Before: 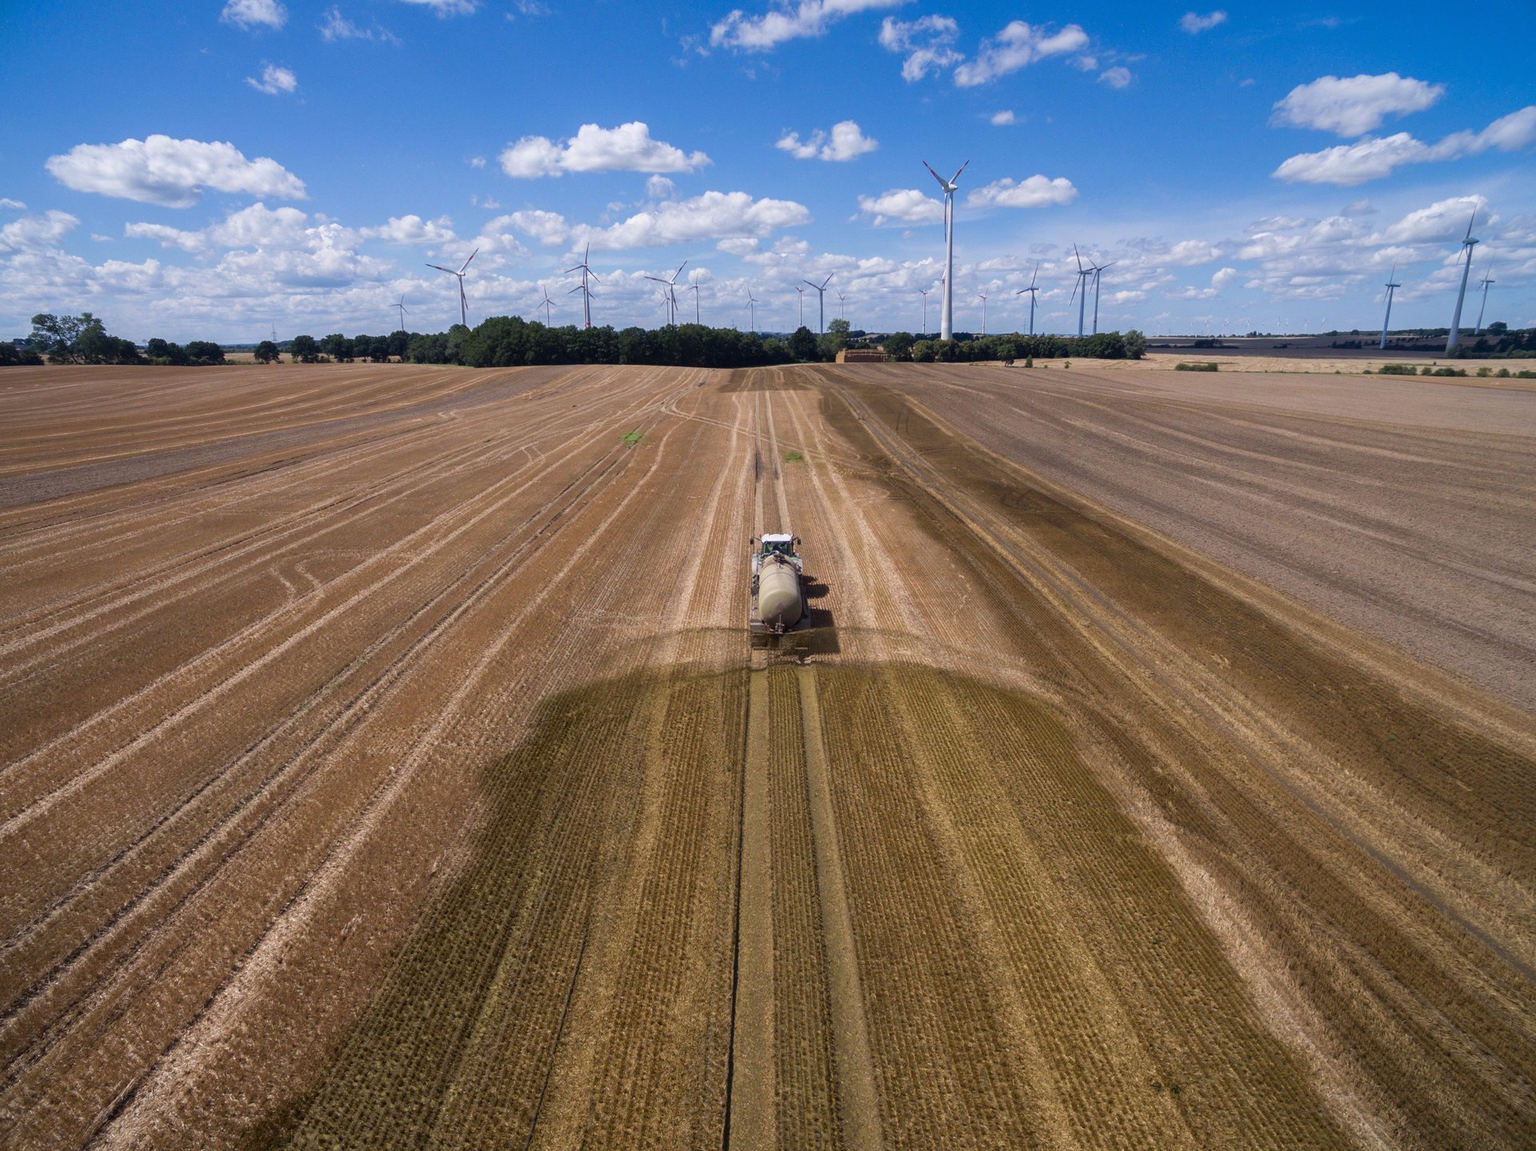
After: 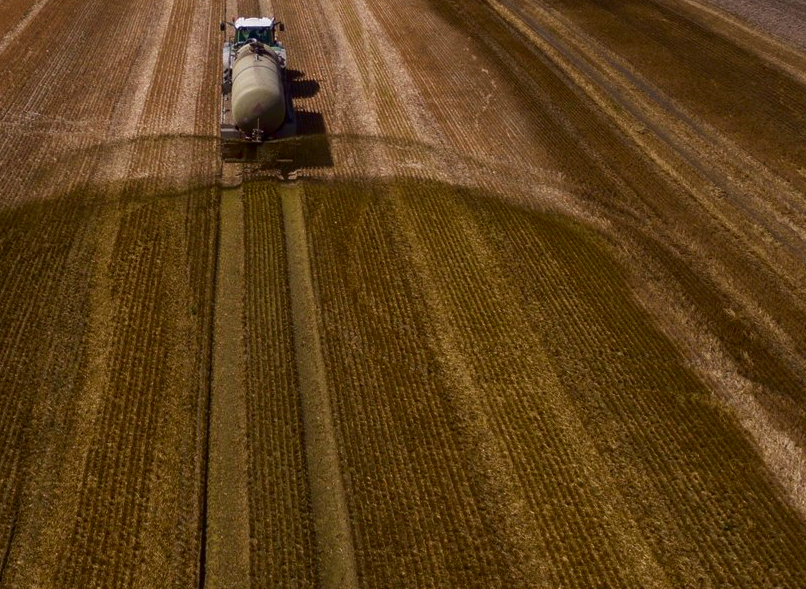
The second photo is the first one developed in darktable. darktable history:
contrast brightness saturation: brightness -0.253, saturation 0.202
crop: left 37.383%, top 45.223%, right 20.599%, bottom 13.815%
